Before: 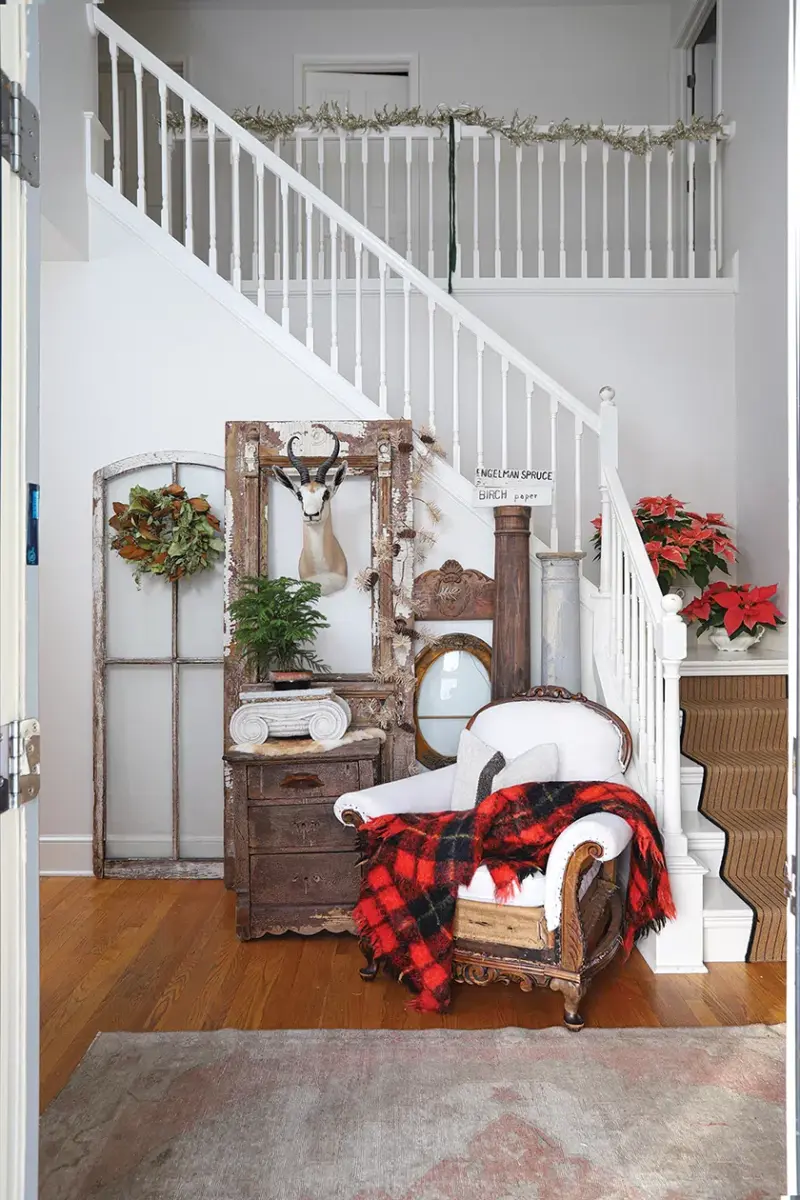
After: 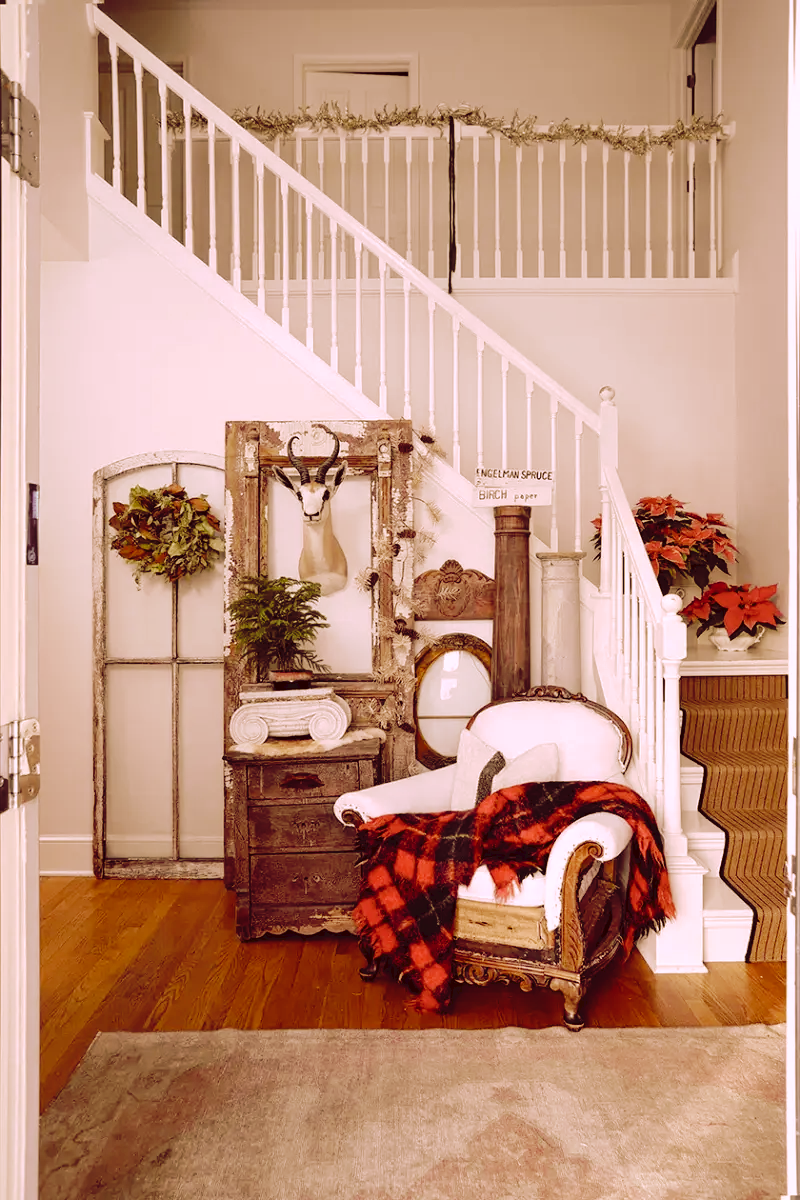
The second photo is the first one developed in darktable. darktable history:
tone curve: curves: ch0 [(0, 0) (0.003, 0.041) (0.011, 0.042) (0.025, 0.041) (0.044, 0.043) (0.069, 0.048) (0.1, 0.059) (0.136, 0.079) (0.177, 0.107) (0.224, 0.152) (0.277, 0.235) (0.335, 0.331) (0.399, 0.427) (0.468, 0.512) (0.543, 0.595) (0.623, 0.668) (0.709, 0.736) (0.801, 0.813) (0.898, 0.891) (1, 1)], preserve colors none
color look up table: target L [94.83, 92.91, 88.38, 87.38, 76.2, 72.9, 73.77, 61.99, 56.33, 50.43, 34.83, 4.899, 201.85, 87.3, 74.77, 69.47, 55.21, 56.51, 54.5, 47.04, 44.74, 36.78, 28.14, 21.08, 6.702, 96.25, 87.33, 81.3, 65.82, 66.26, 74.59, 61.58, 52.17, 58.65, 68.97, 40.21, 31.36, 35.38, 46.88, 27.81, 23.68, 24.94, 4.453, 92.85, 86.4, 78.25, 56.21, 64.01, 43.37], target a [6.403, 9.723, -28.03, -13.74, -5.139, -15.46, 6.289, 11.57, -31.27, -1.415, -17.28, 31.88, 0, 4.507, 25.8, 34.49, 63.95, 49.05, 68, 34.77, 22.7, 46, 10.59, 30.96, 38.68, 15.86, 17.19, 22.15, 14.99, 43.66, 39.39, 22.31, 35.65, 31.18, 31.63, 52.37, 9.687, 17.18, 44.36, 32.18, 28.58, 29.52, 30.94, -8.686, 7.488, 0.515, 11.5, 26.14, -0.757], target b [42.88, 31.16, 87.73, 8.235, 73.51, 44.9, 57.46, 37.59, 47.74, 41.49, 28.11, 8.044, -0.001, 59.4, 37.14, 66.1, 45.35, 34.37, 21.2, 40.97, 25.53, 38.26, 37.78, 35.53, 10.94, -6.789, -6.851, -17.29, 22.66, -11.08, -27.76, 4.454, 13.69, -13.88, -28.75, -3.285, 11.67, -3.666, -31.07, 7.993, -12.47, -19.4, 6.991, 4.555, -9.11, -2.182, 11.39, -15, 11.12], num patches 49
